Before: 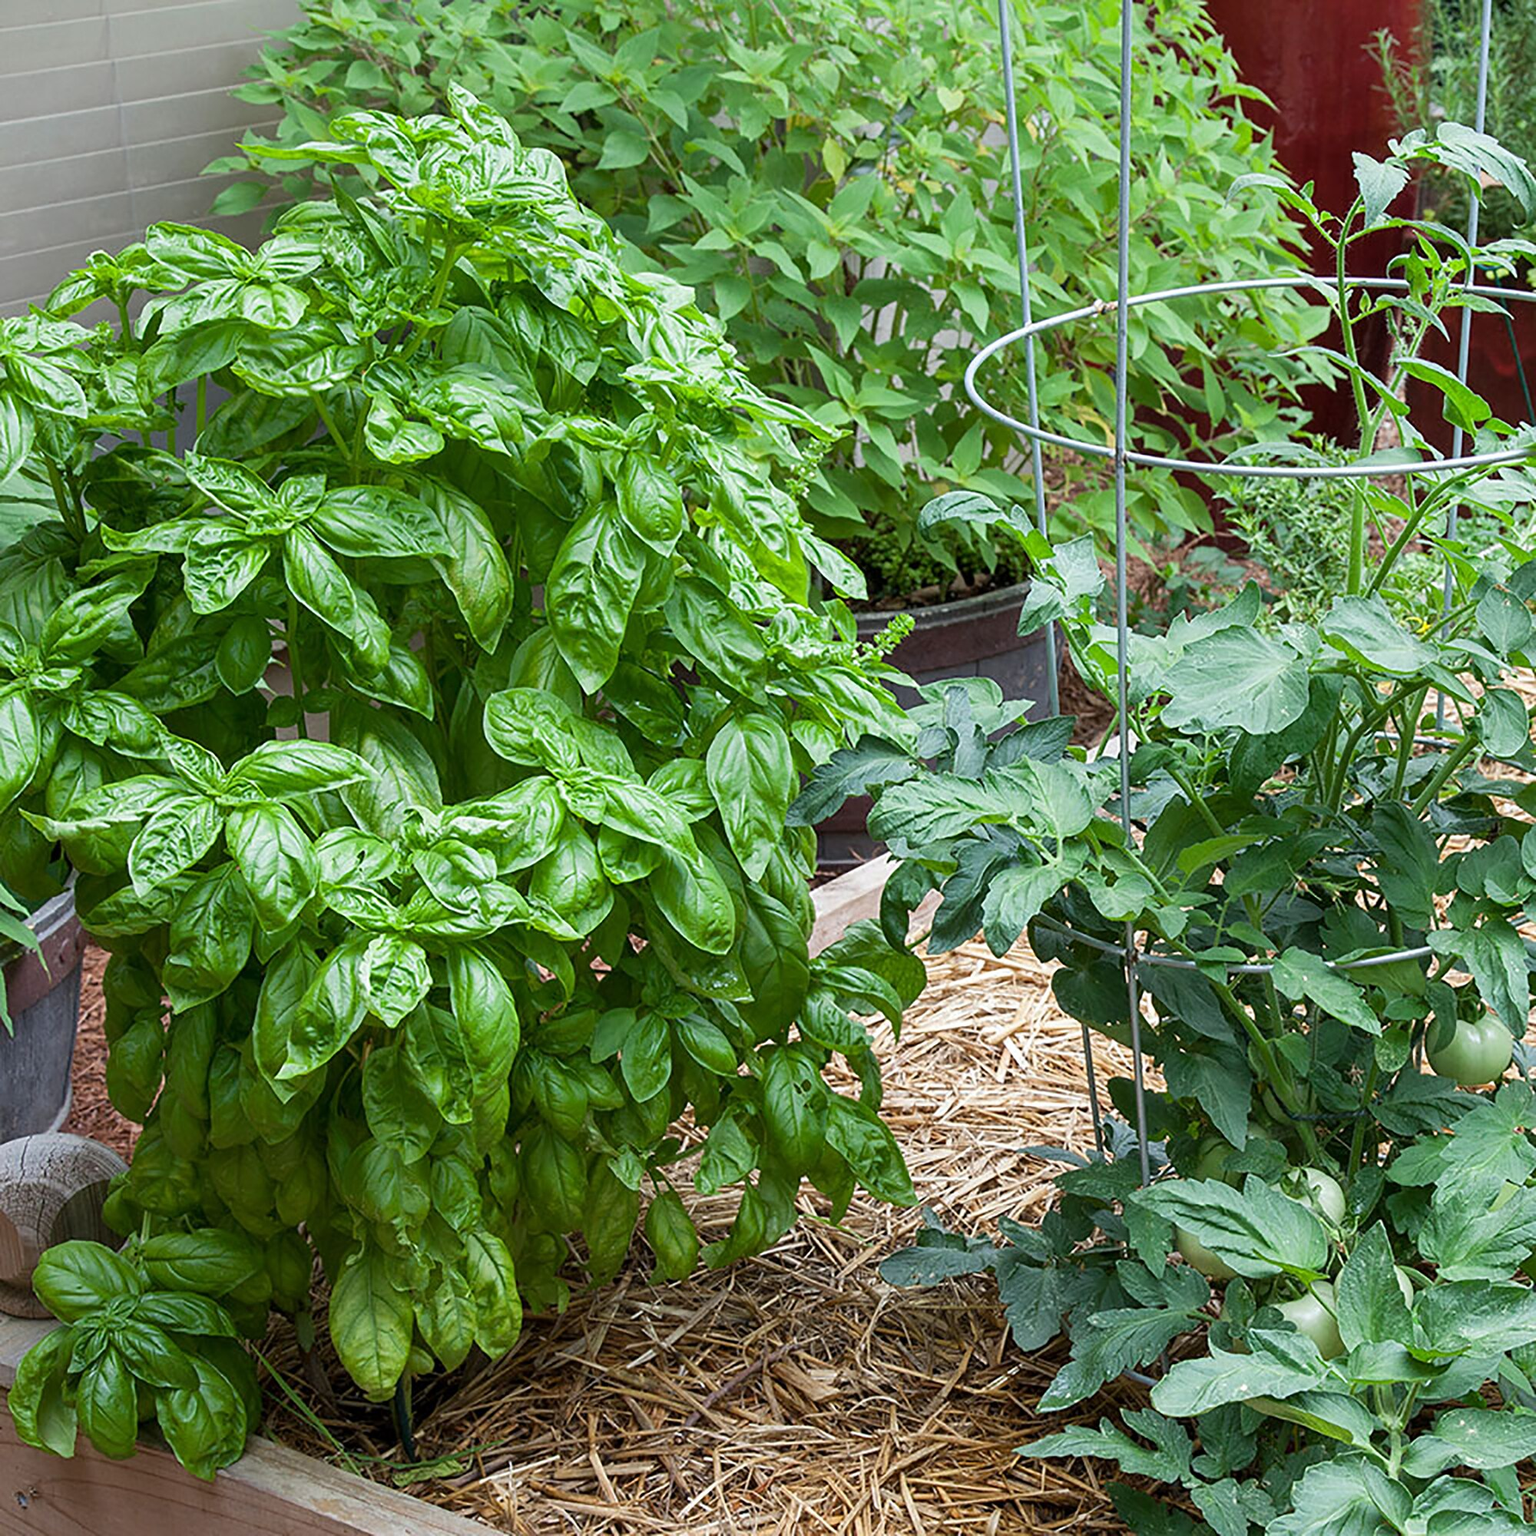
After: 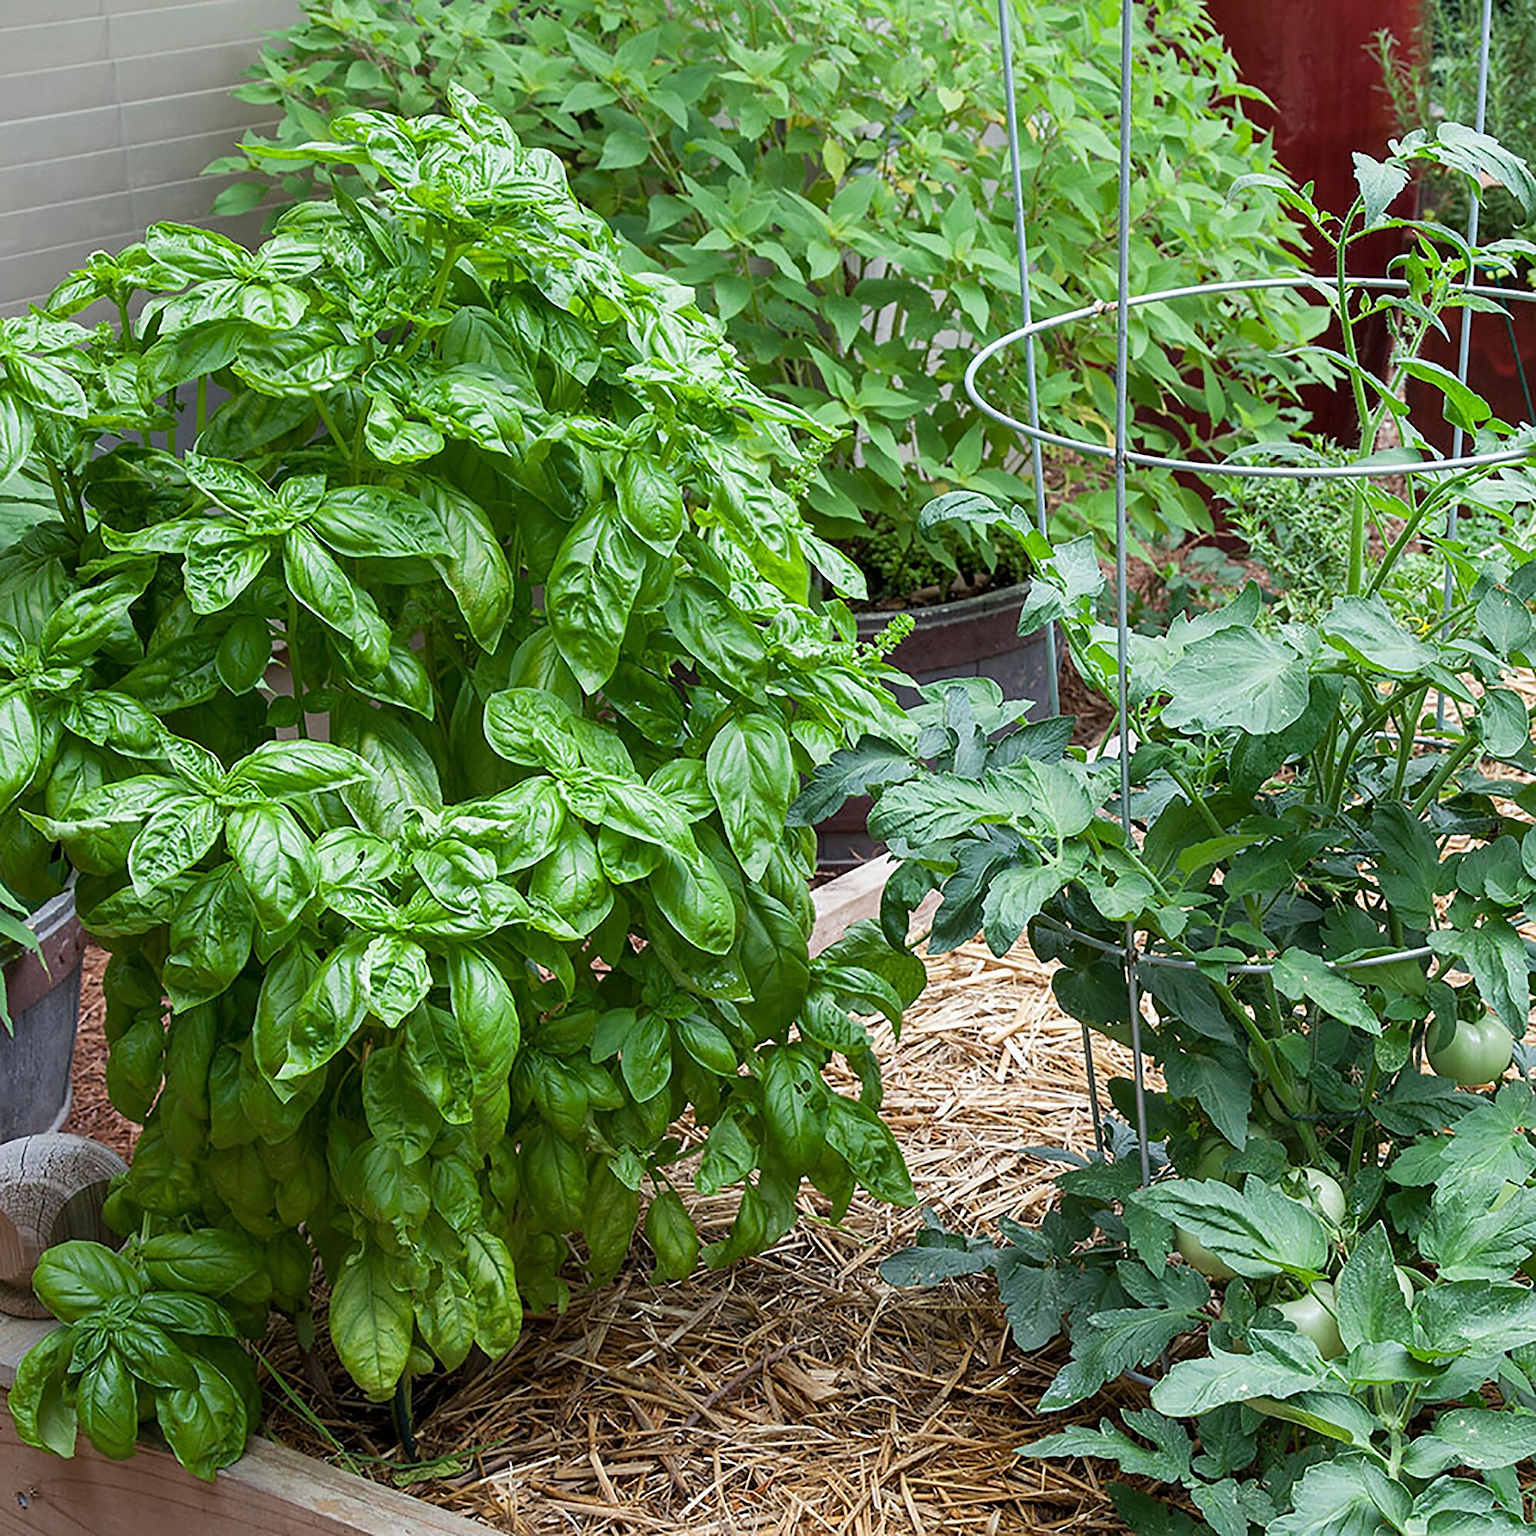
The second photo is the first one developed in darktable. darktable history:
sharpen: radius 1.048, threshold 1.041
